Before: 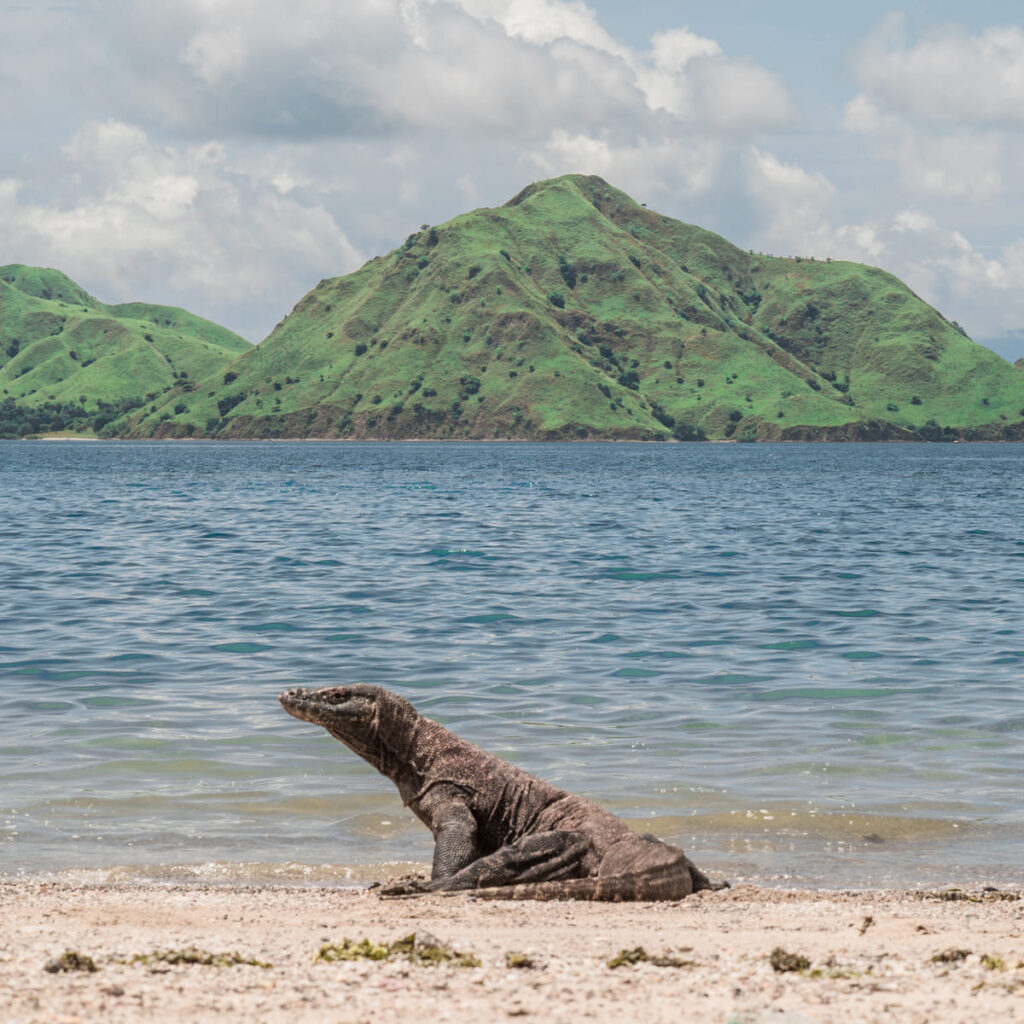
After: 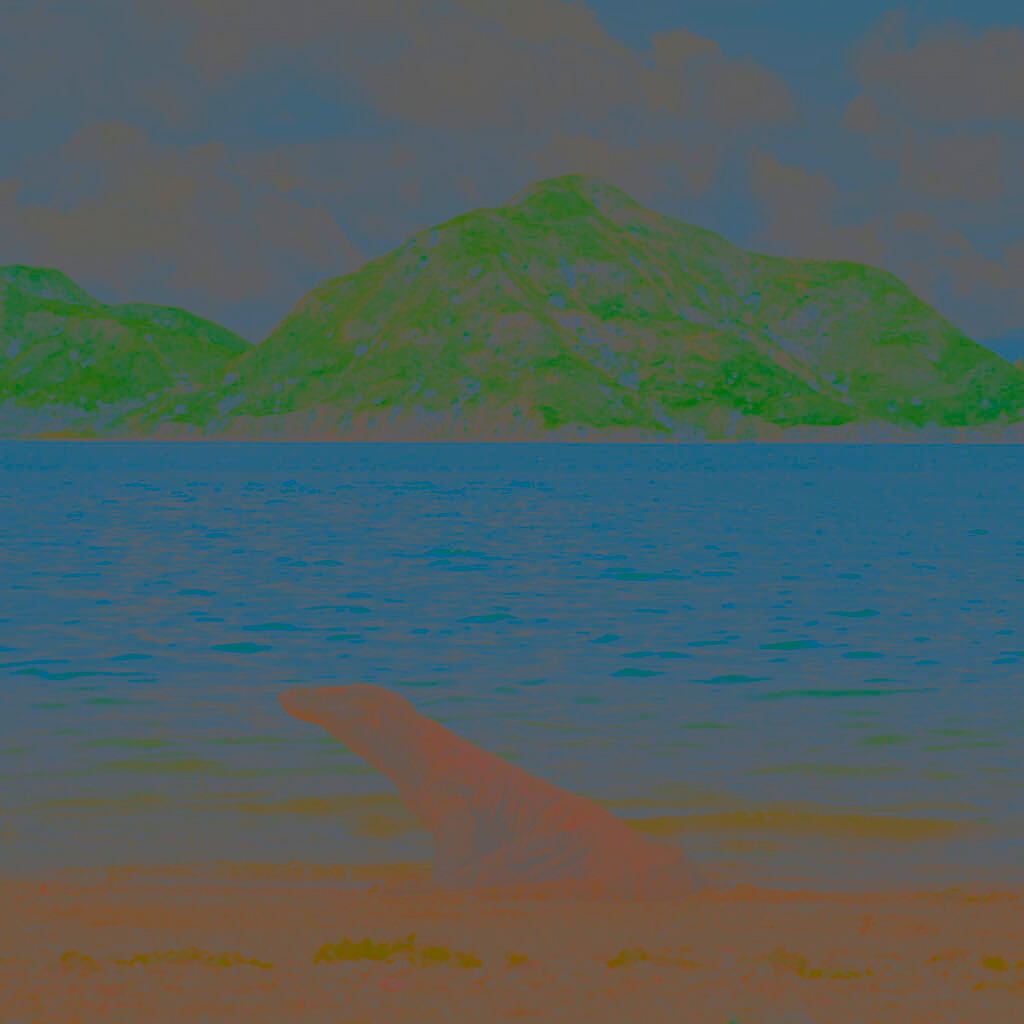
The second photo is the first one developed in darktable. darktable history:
contrast brightness saturation: contrast -0.979, brightness -0.172, saturation 0.739
